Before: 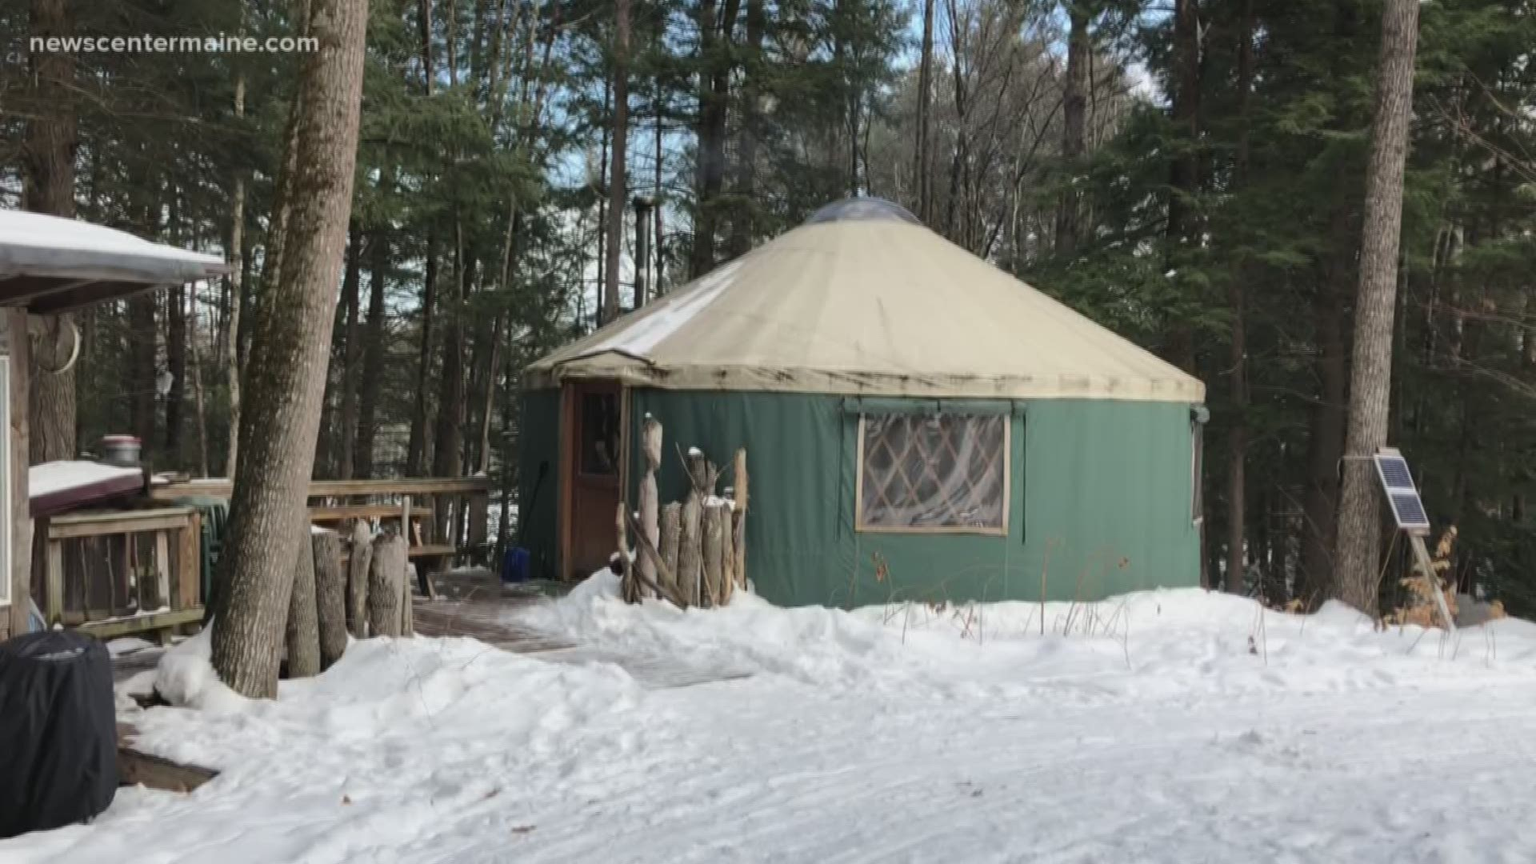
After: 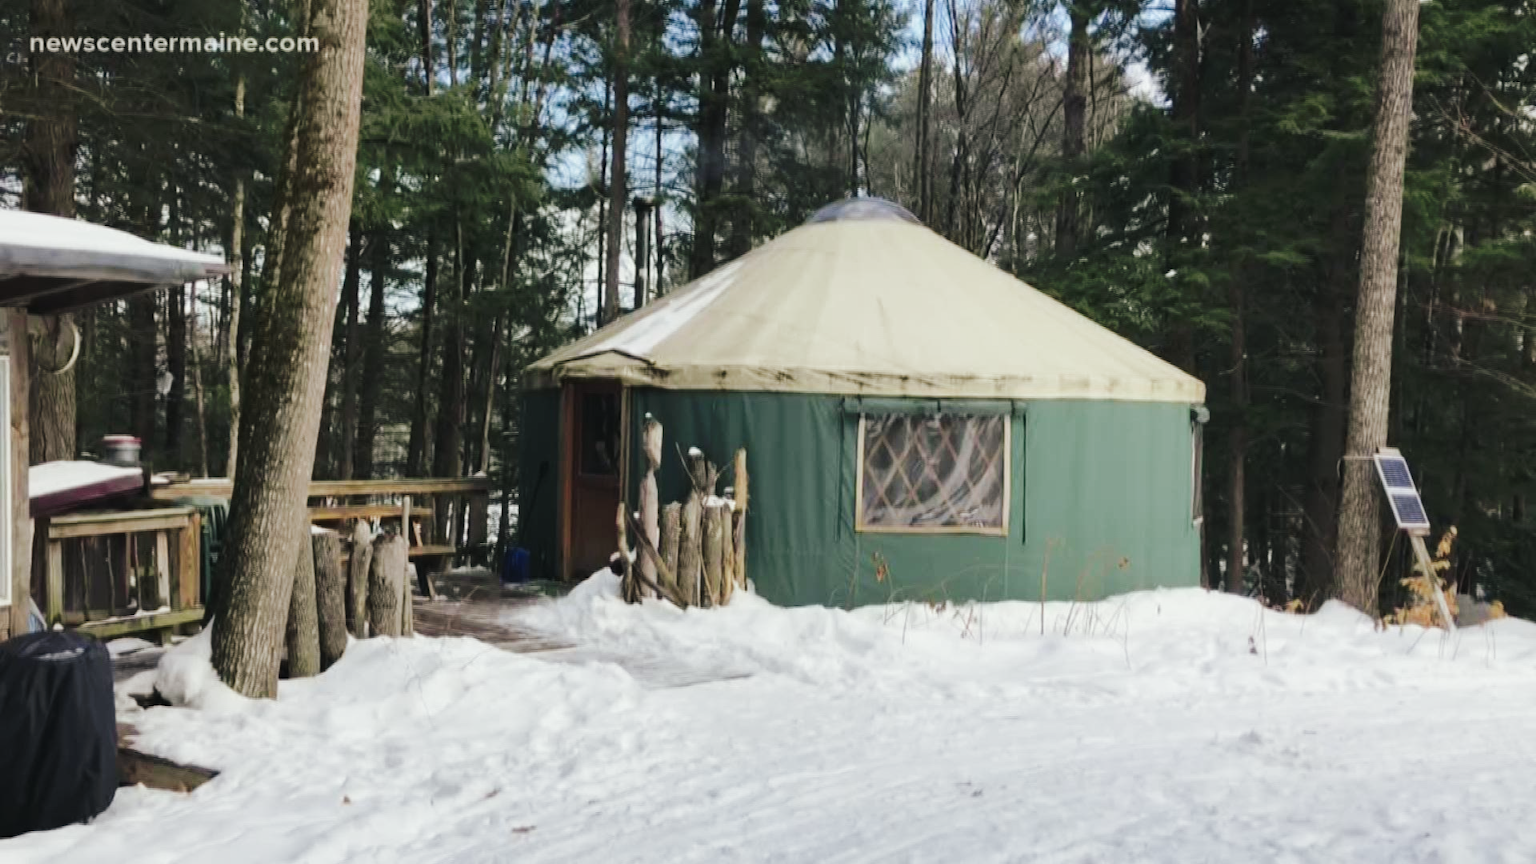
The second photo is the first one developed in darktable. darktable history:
tone curve: curves: ch0 [(0, 0) (0.003, 0.031) (0.011, 0.033) (0.025, 0.036) (0.044, 0.045) (0.069, 0.06) (0.1, 0.079) (0.136, 0.109) (0.177, 0.15) (0.224, 0.192) (0.277, 0.262) (0.335, 0.347) (0.399, 0.433) (0.468, 0.528) (0.543, 0.624) (0.623, 0.705) (0.709, 0.788) (0.801, 0.865) (0.898, 0.933) (1, 1)], preserve colors none
color look up table: target L [86.78, 87.74, 82.93, 78.87, 71.46, 62.25, 55.66, 57.38, 50.5, 41.99, 32.52, 8.742, 200.46, 89.82, 84.16, 71.11, 66.6, 64.62, 57.74, 58.9, 50.71, 55.26, 48.04, 43.18, 30.37, 20.63, 18.54, 92.42, 81.68, 73.52, 68.82, 58.81, 53.74, 55.92, 47.91, 44.66, 43.32, 40.94, 35.21, 34.7, 26.48, 6.282, 8.119, 94.23, 73.62, 73.44, 65.46, 66.48, 37.35], target a [-51.16, -44.63, -22.93, -24.22, -64.05, -56.92, -35.6, -40.95, -3.328, -34.38, -26.56, -17.51, 0, 0.809, -1.205, 19.15, 45.27, 40.24, -1.504, 27.63, 73.42, 31.92, 66.89, 58.09, 3.34, 28.76, 31.49, 7.623, 27.29, 43.44, 41.83, 29.99, 80.8, 77.42, 68.51, 14.59, 37.1, 40.18, -0.549, 52.04, 40.2, 4.283, 29.83, -12.16, -29.22, -37.46, -7.136, -10.46, -18.36], target b [52.16, 10.53, 79.9, 26.72, 35.29, 50.02, 42.64, 17.8, 44.38, 32.86, 28.91, 11.4, 0, 19.75, 75.15, 67.65, 5.792, 47.44, 36.45, 25.91, 8.833, 52.18, 55.54, 35.87, 13.05, 0.607, 31.15, -0.033, -23.1, -22.87, -45.16, -19.81, -35.38, -61.07, -13.76, -68.59, -84.05, -39.62, -22.77, -59.54, -15.2, -25.31, -44.11, -2.466, -28.85, -4.62, -42.14, -4.897, -6.609], num patches 49
